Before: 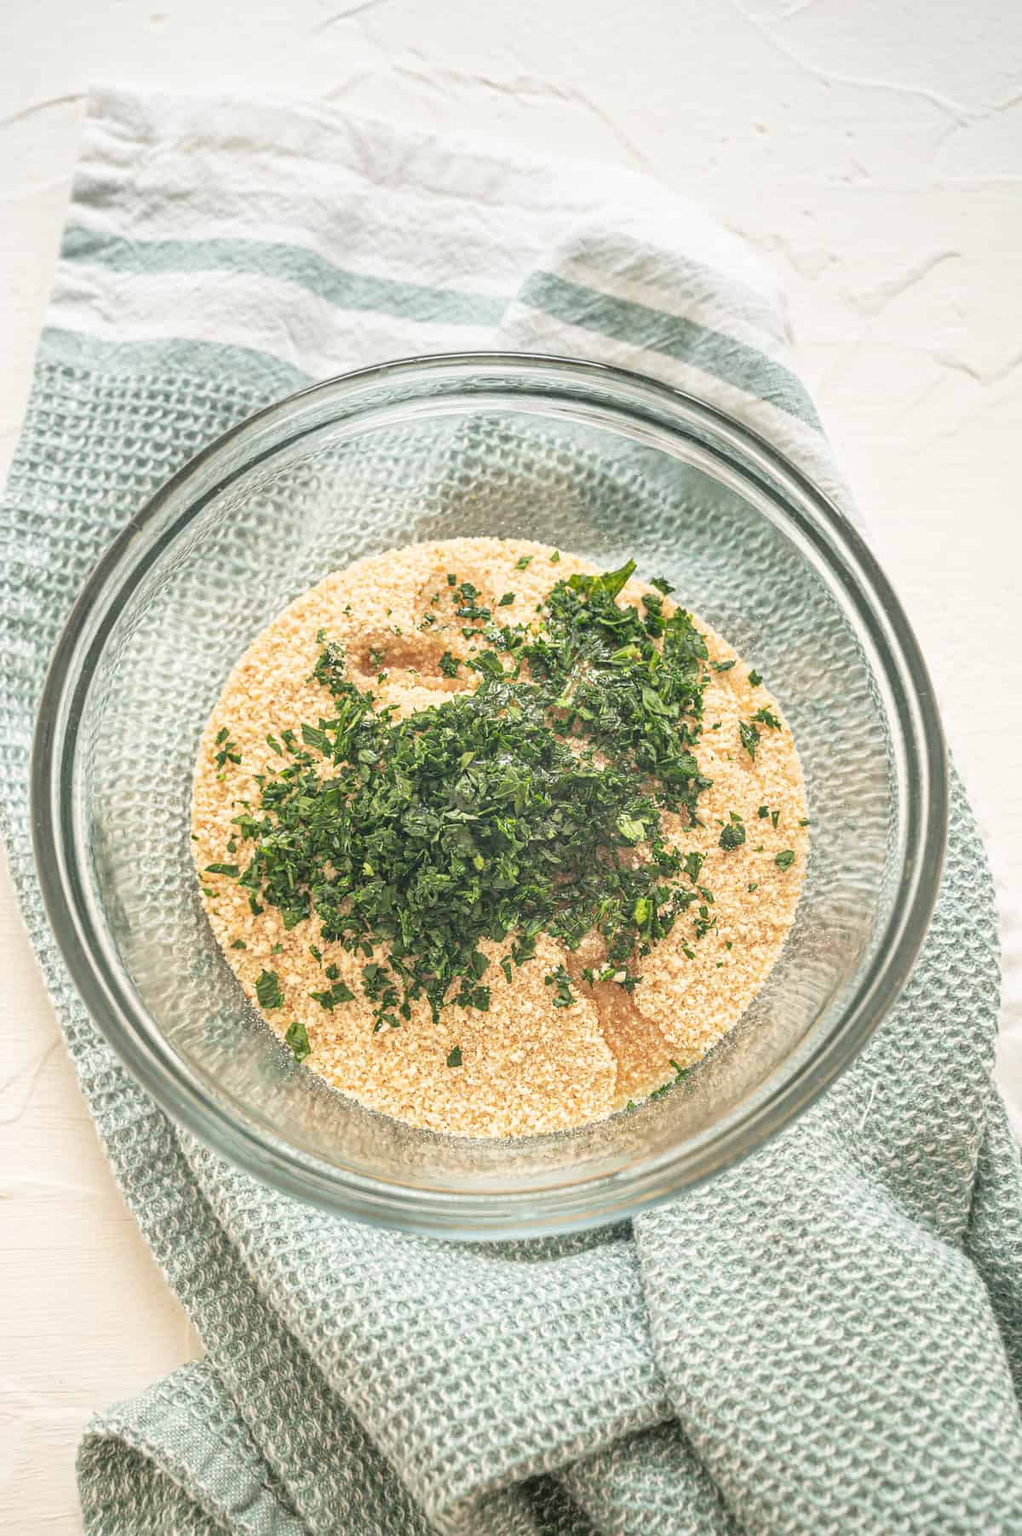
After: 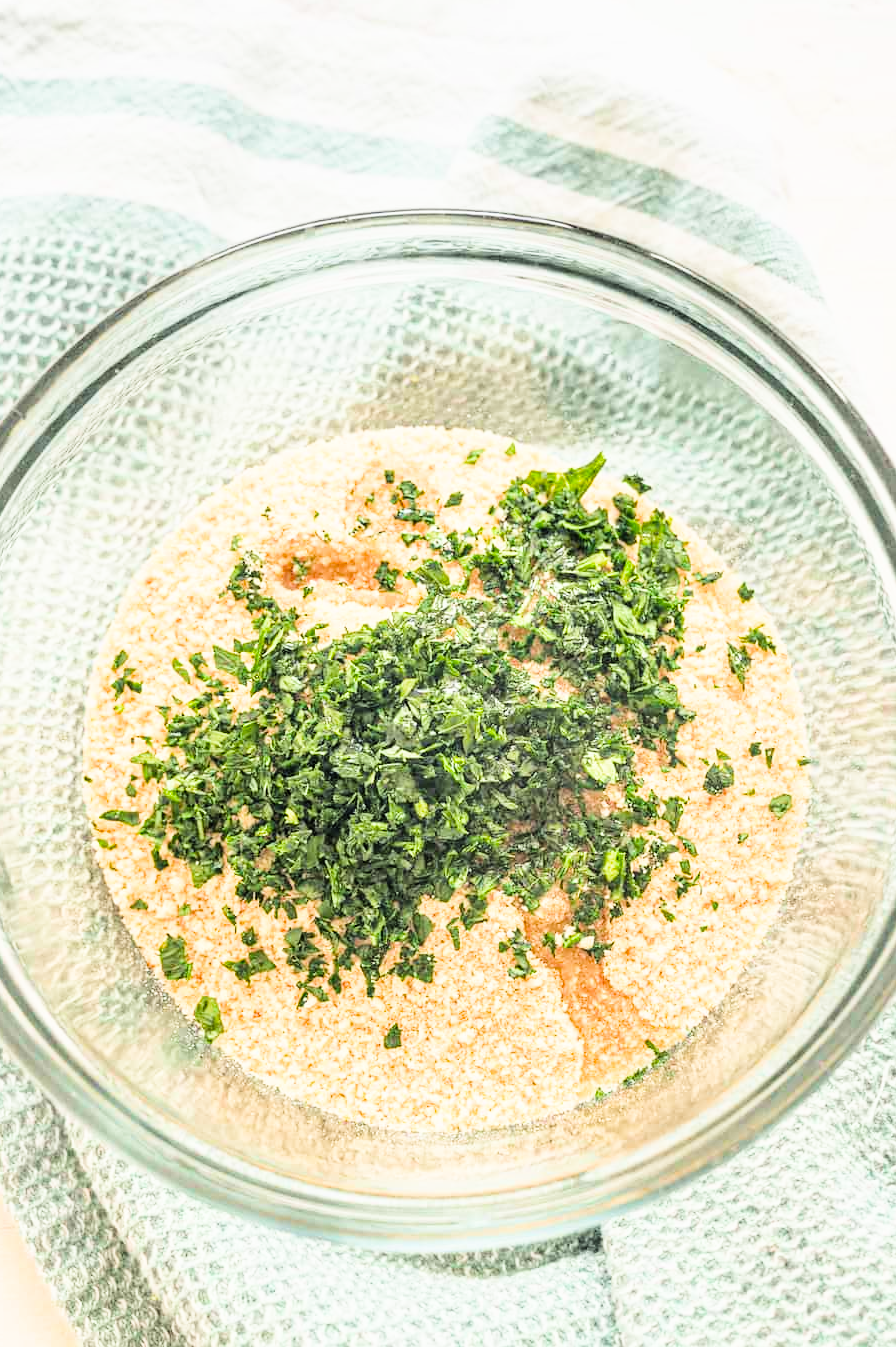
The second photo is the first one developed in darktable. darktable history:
exposure: exposure 0.657 EV, compensate highlight preservation false
tone equalizer: -8 EV -0.75 EV, -7 EV -0.7 EV, -6 EV -0.6 EV, -5 EV -0.4 EV, -3 EV 0.4 EV, -2 EV 0.6 EV, -1 EV 0.7 EV, +0 EV 0.75 EV, edges refinement/feathering 500, mask exposure compensation -1.57 EV, preserve details no
filmic rgb: black relative exposure -7.6 EV, white relative exposure 4.64 EV, threshold 3 EV, target black luminance 0%, hardness 3.55, latitude 50.51%, contrast 1.033, highlights saturation mix 10%, shadows ↔ highlights balance -0.198%, color science v4 (2020), enable highlight reconstruction true
crop and rotate: left 11.831%, top 11.346%, right 13.429%, bottom 13.899%
